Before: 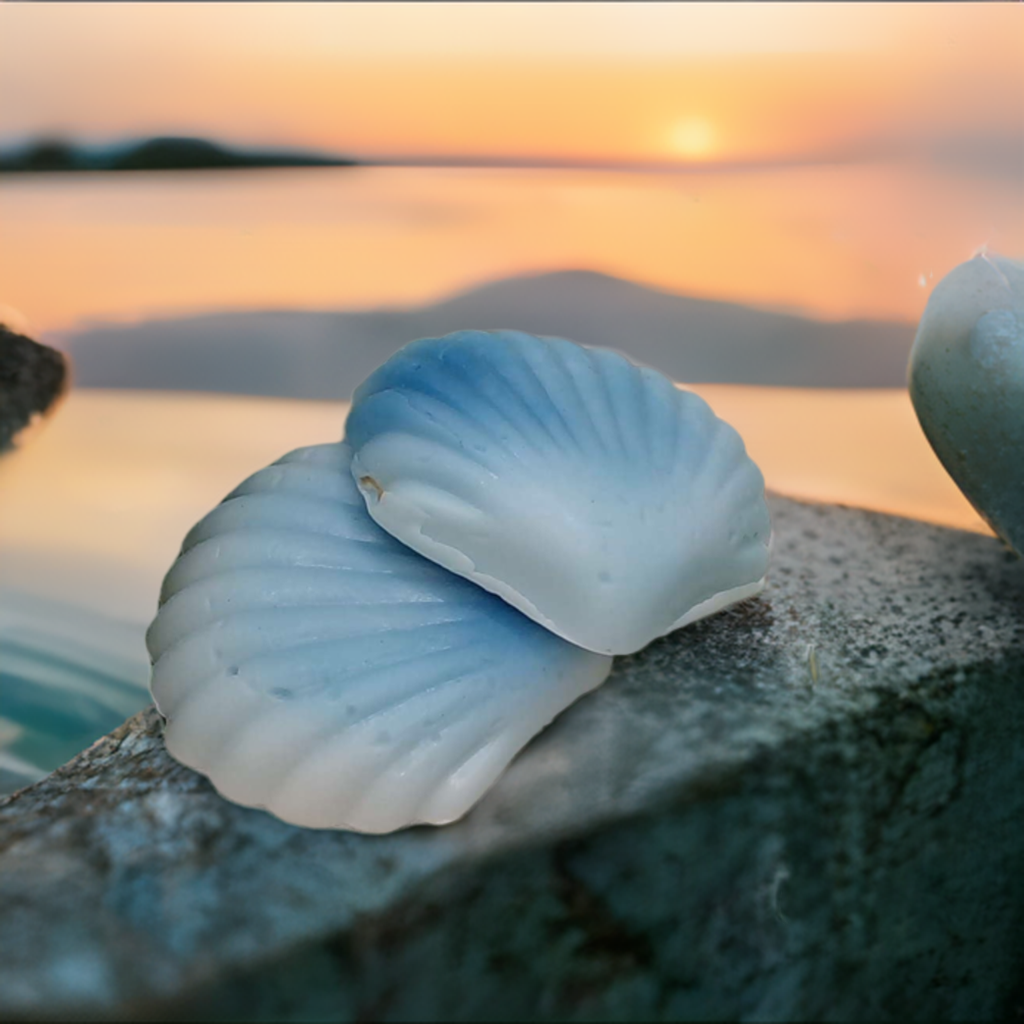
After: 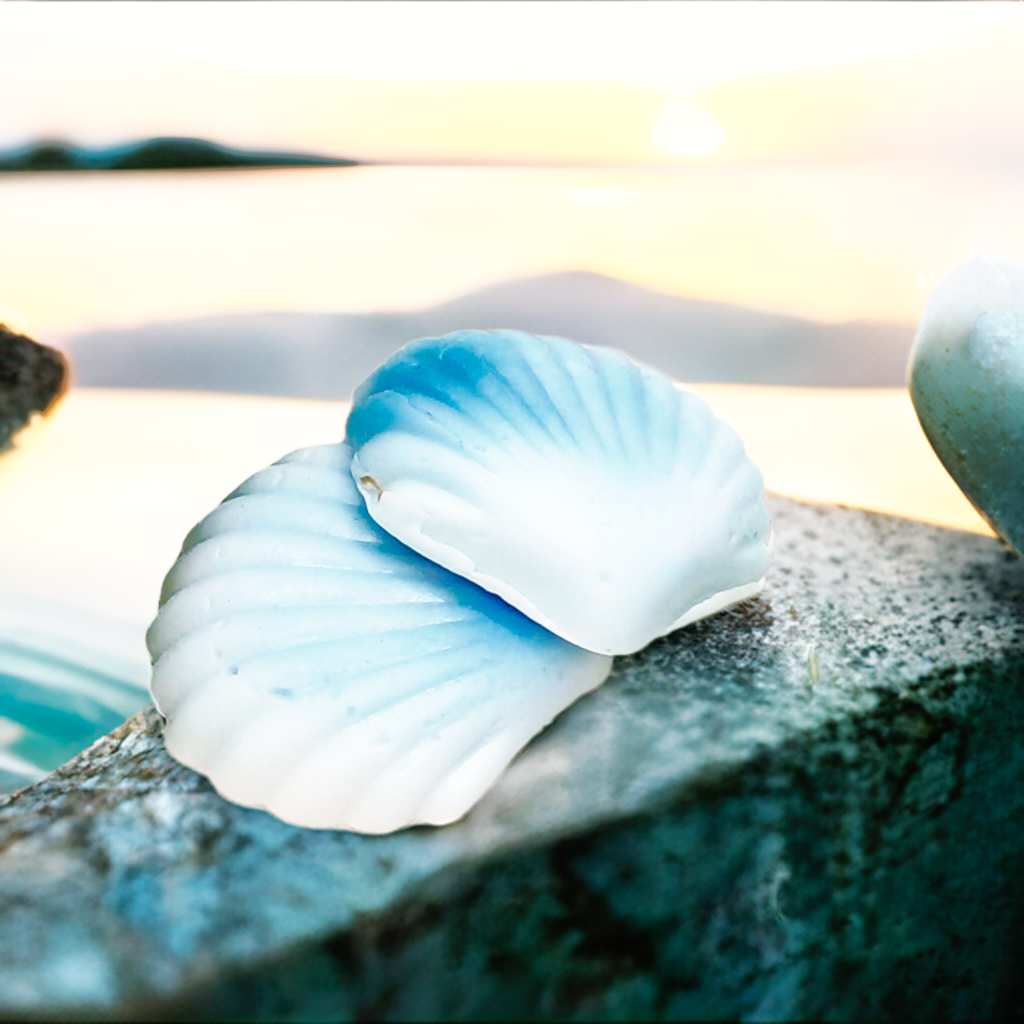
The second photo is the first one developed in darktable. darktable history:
tone equalizer: -8 EV -0.761 EV, -7 EV -0.669 EV, -6 EV -0.619 EV, -5 EV -0.365 EV, -3 EV 0.377 EV, -2 EV 0.6 EV, -1 EV 0.695 EV, +0 EV 0.74 EV
shadows and highlights: on, module defaults
base curve: curves: ch0 [(0, 0) (0.007, 0.004) (0.027, 0.03) (0.046, 0.07) (0.207, 0.54) (0.442, 0.872) (0.673, 0.972) (1, 1)], preserve colors none
exposure: exposure -0.04 EV, compensate highlight preservation false
